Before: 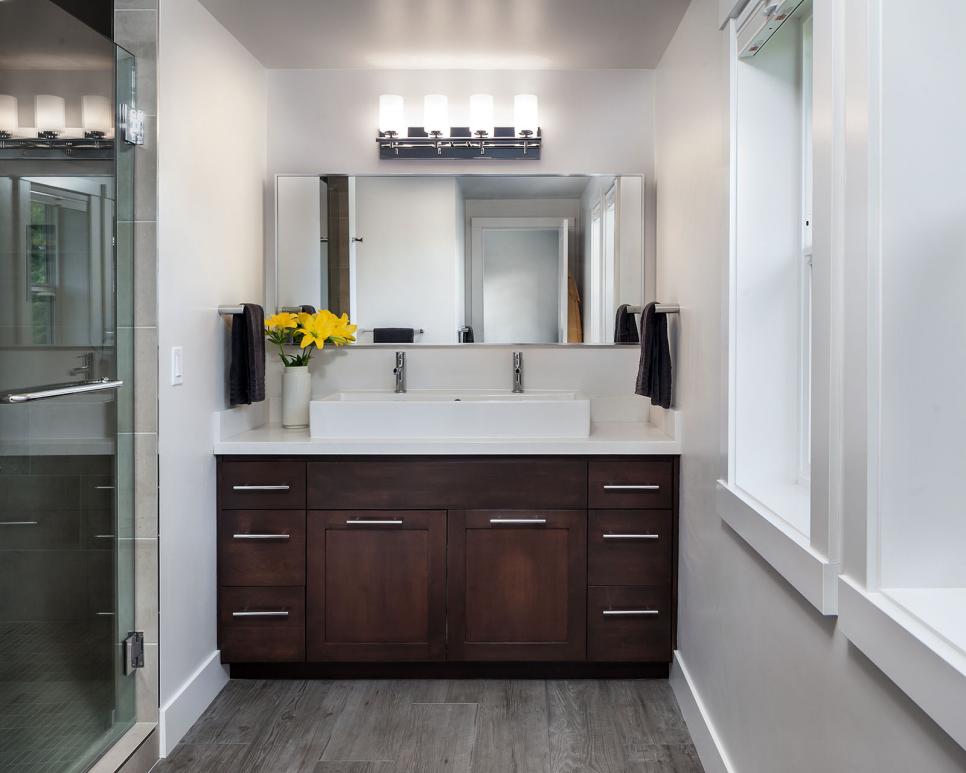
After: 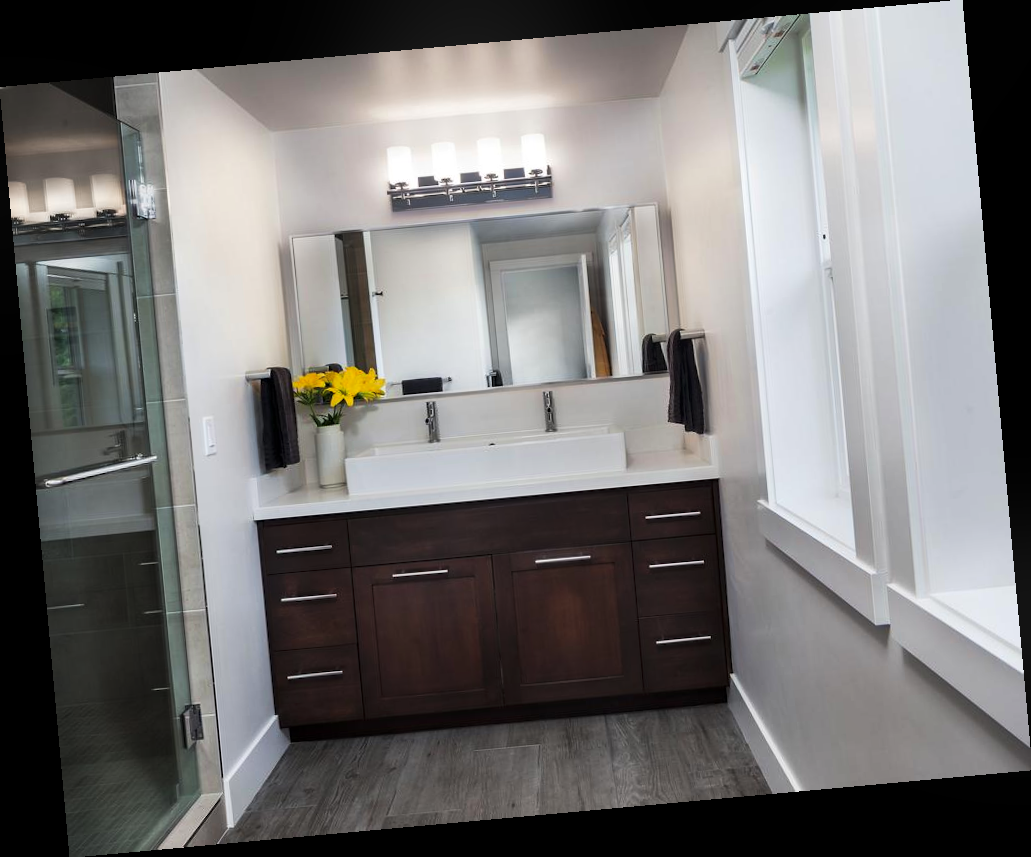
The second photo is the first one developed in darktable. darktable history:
bloom: size 15%, threshold 97%, strength 7%
rotate and perspective: rotation -5.2°, automatic cropping off
tone curve: curves: ch0 [(0, 0) (0.003, 0.002) (0.011, 0.009) (0.025, 0.022) (0.044, 0.041) (0.069, 0.059) (0.1, 0.082) (0.136, 0.106) (0.177, 0.138) (0.224, 0.179) (0.277, 0.226) (0.335, 0.28) (0.399, 0.342) (0.468, 0.413) (0.543, 0.493) (0.623, 0.591) (0.709, 0.699) (0.801, 0.804) (0.898, 0.899) (1, 1)], preserve colors none
